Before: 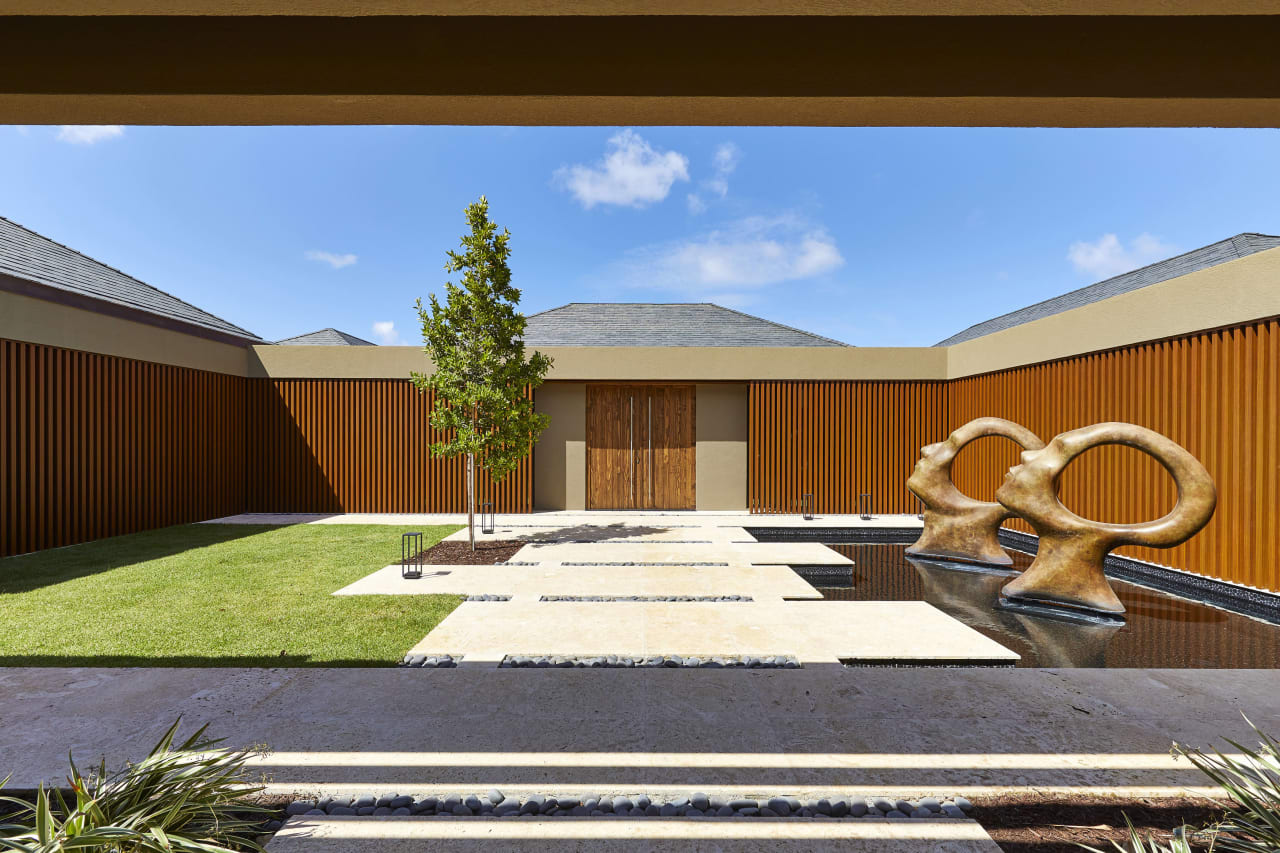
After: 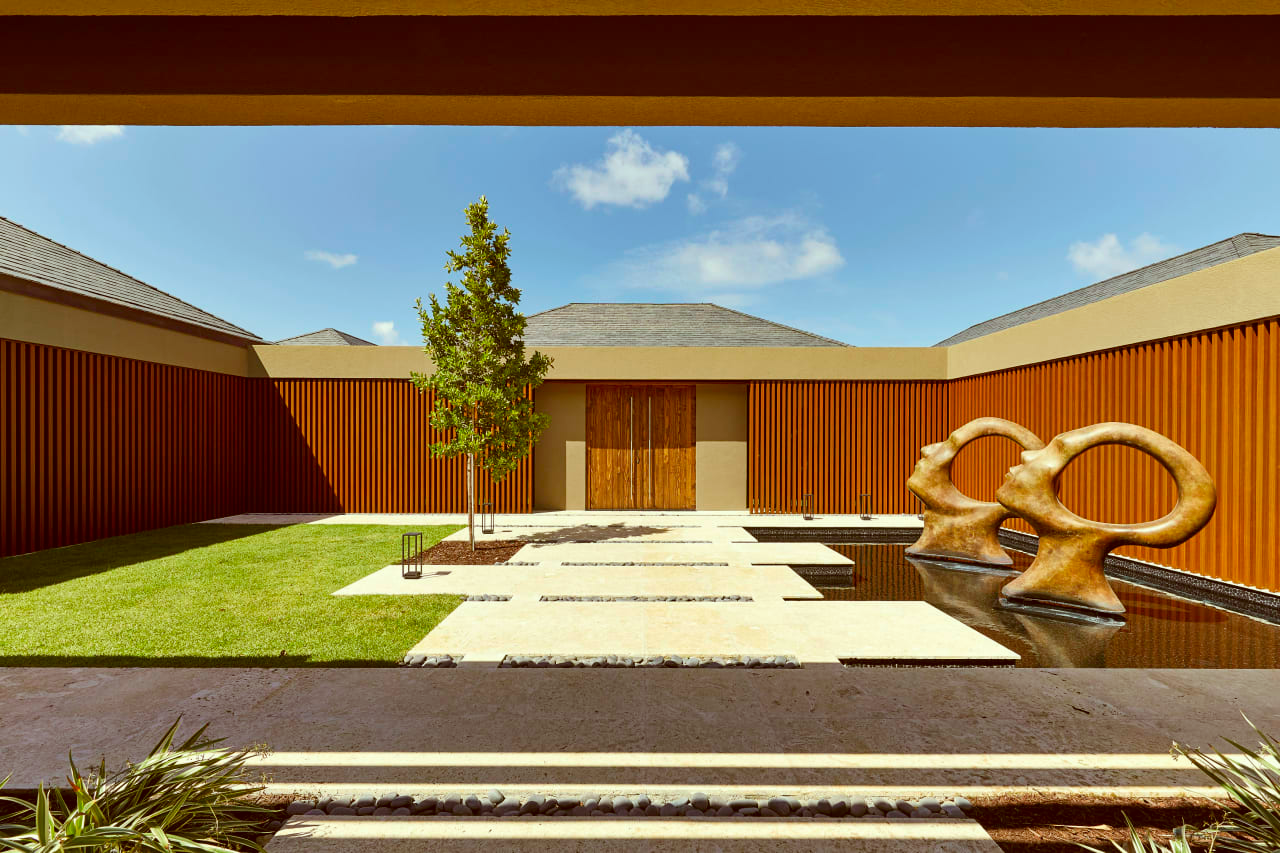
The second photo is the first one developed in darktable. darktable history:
color correction: highlights a* -6.11, highlights b* 9.47, shadows a* 10.86, shadows b* 23.63
